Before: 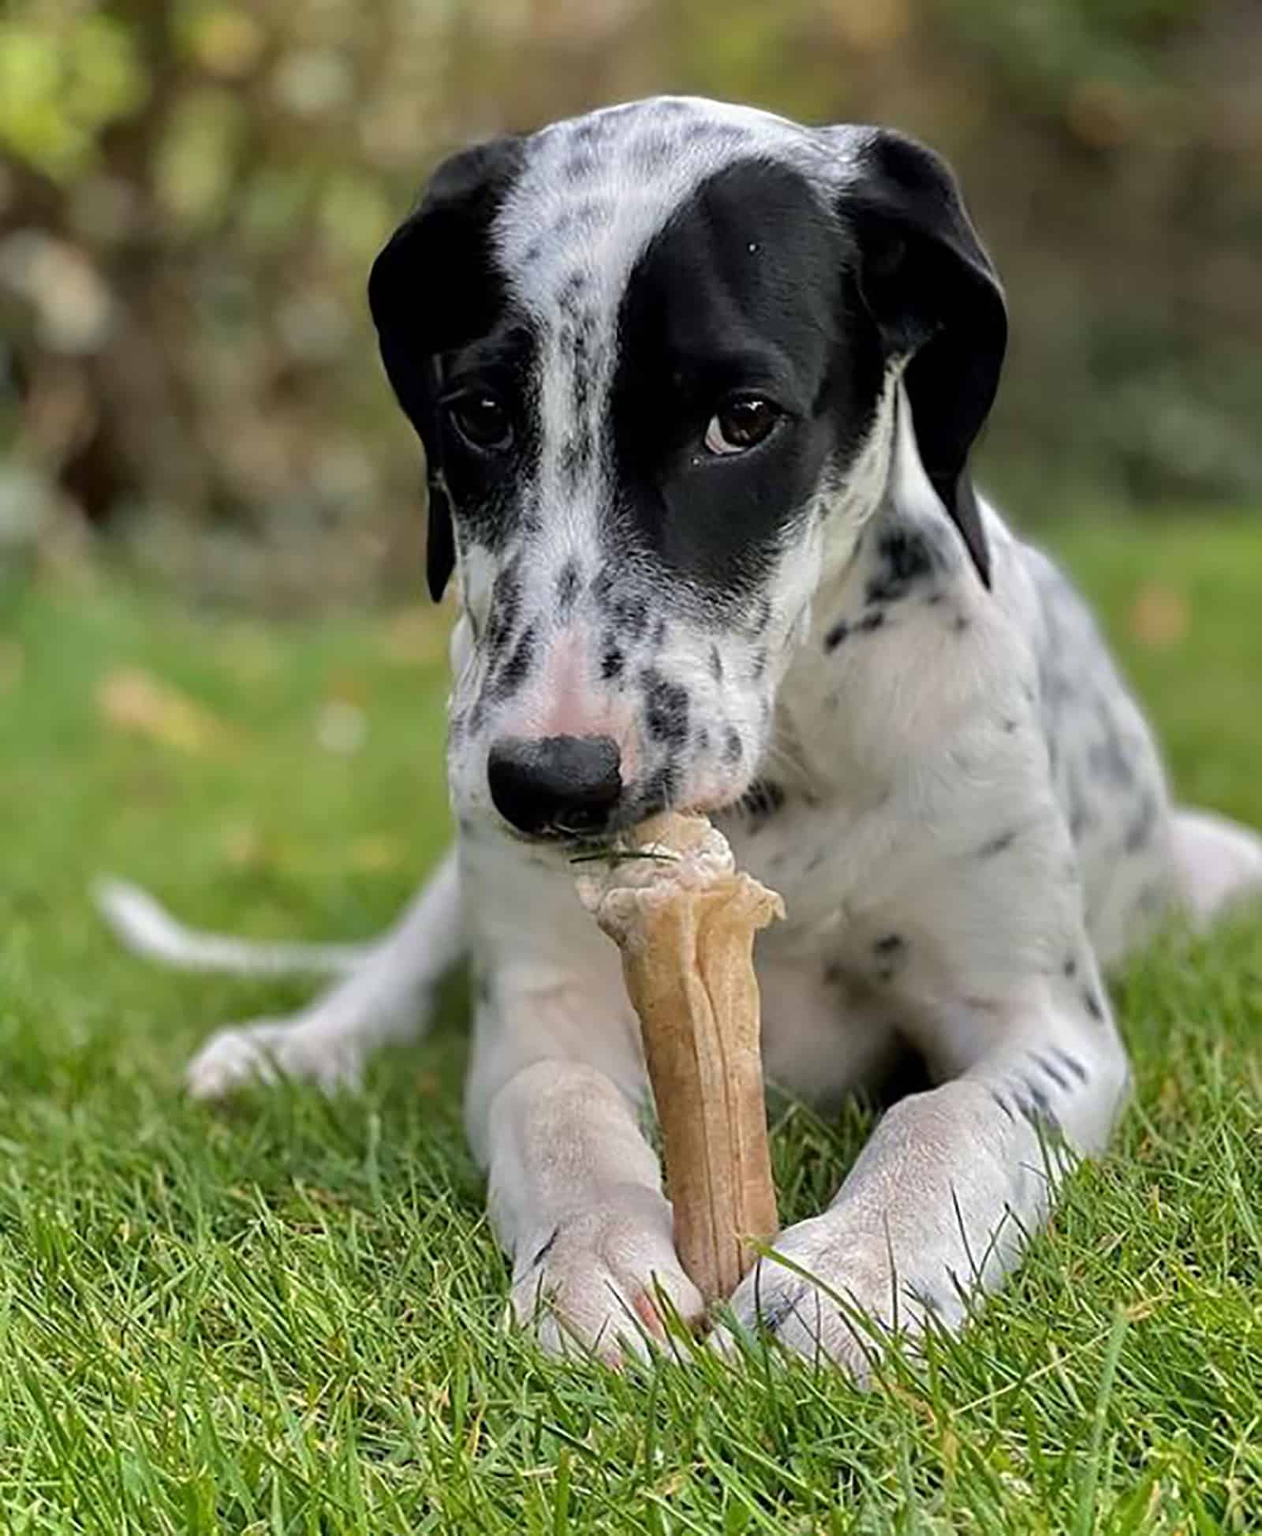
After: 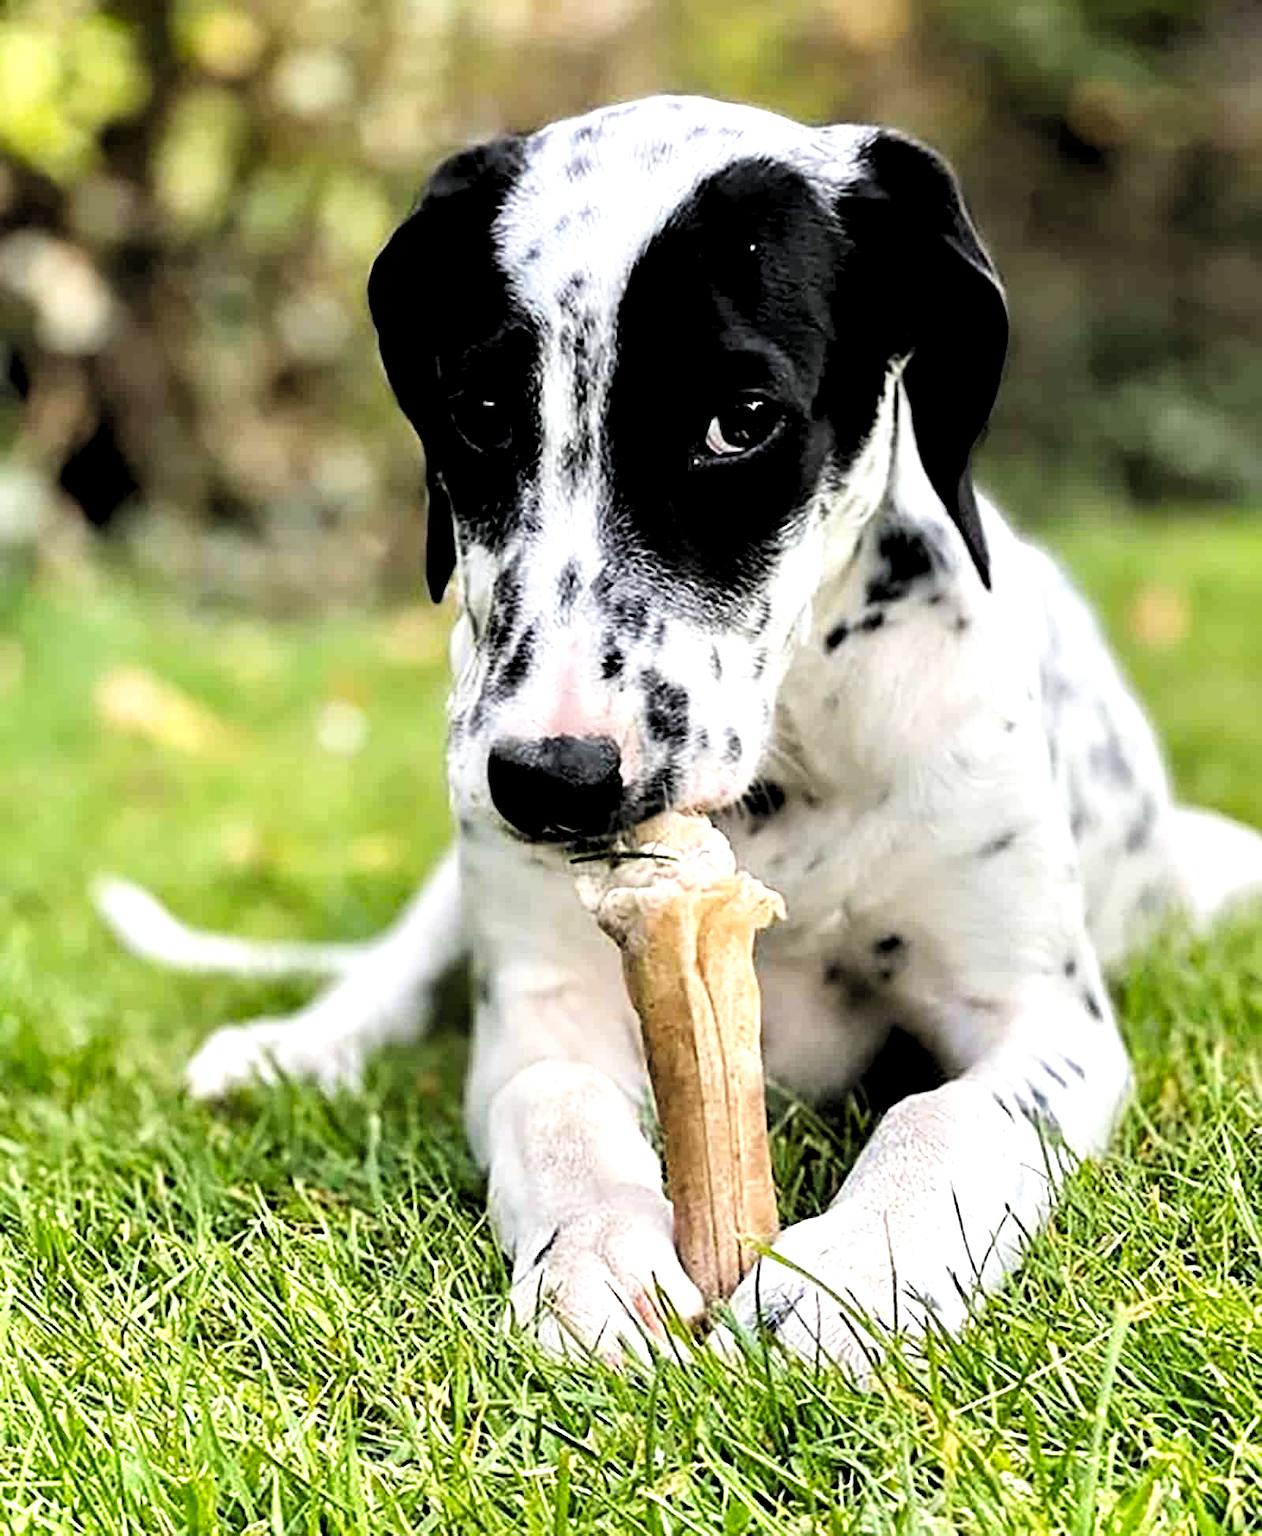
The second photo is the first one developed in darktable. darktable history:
levels: levels [0.182, 0.542, 0.902]
tone curve: curves: ch0 [(0.003, 0.032) (0.037, 0.037) (0.142, 0.117) (0.279, 0.311) (0.405, 0.49) (0.526, 0.651) (0.722, 0.857) (0.875, 0.946) (1, 0.98)]; ch1 [(0, 0) (0.305, 0.325) (0.453, 0.437) (0.482, 0.473) (0.501, 0.498) (0.515, 0.523) (0.559, 0.591) (0.6, 0.659) (0.656, 0.71) (1, 1)]; ch2 [(0, 0) (0.323, 0.277) (0.424, 0.396) (0.479, 0.484) (0.499, 0.502) (0.515, 0.537) (0.564, 0.595) (0.644, 0.703) (0.742, 0.803) (1, 1)], preserve colors none
exposure: exposure 0.202 EV, compensate highlight preservation false
